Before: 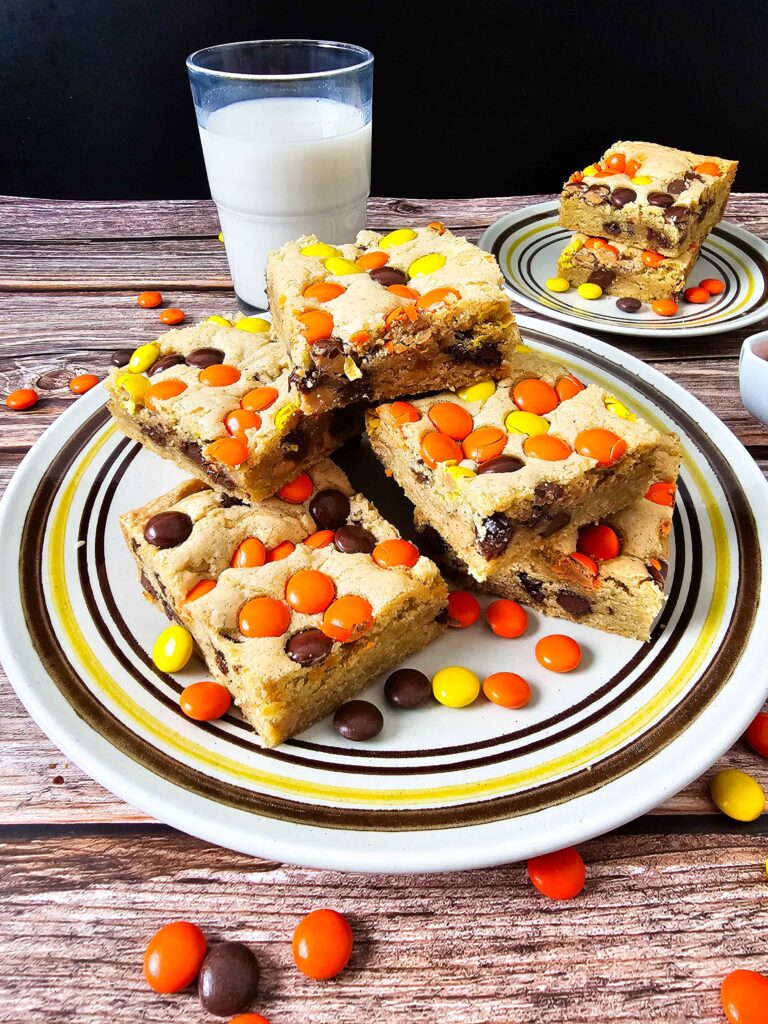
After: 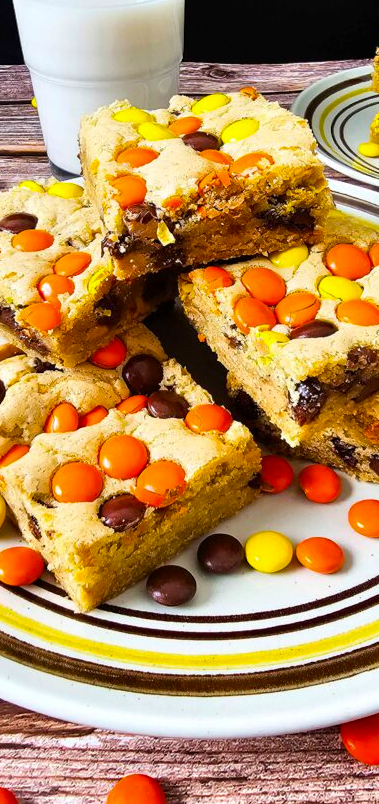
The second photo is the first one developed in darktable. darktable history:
crop and rotate: angle 0.02°, left 24.353%, top 13.219%, right 26.156%, bottom 8.224%
exposure: compensate highlight preservation false
color balance rgb: perceptual saturation grading › global saturation 25%, global vibrance 20%
